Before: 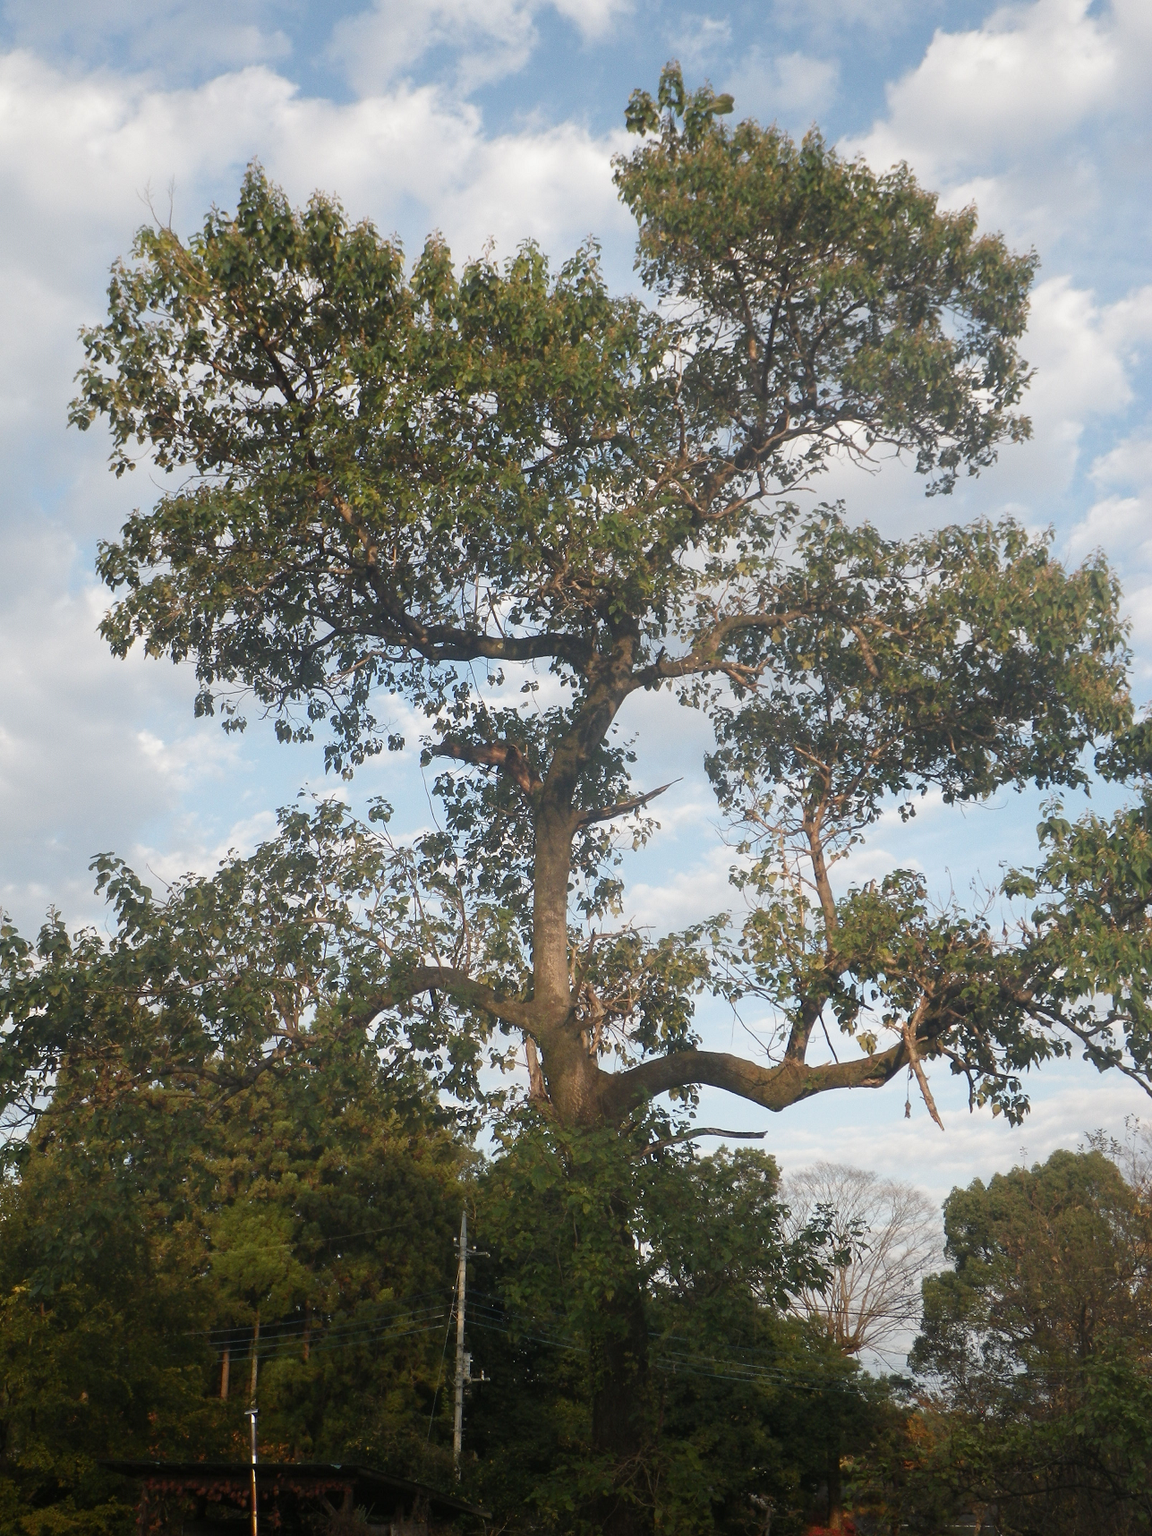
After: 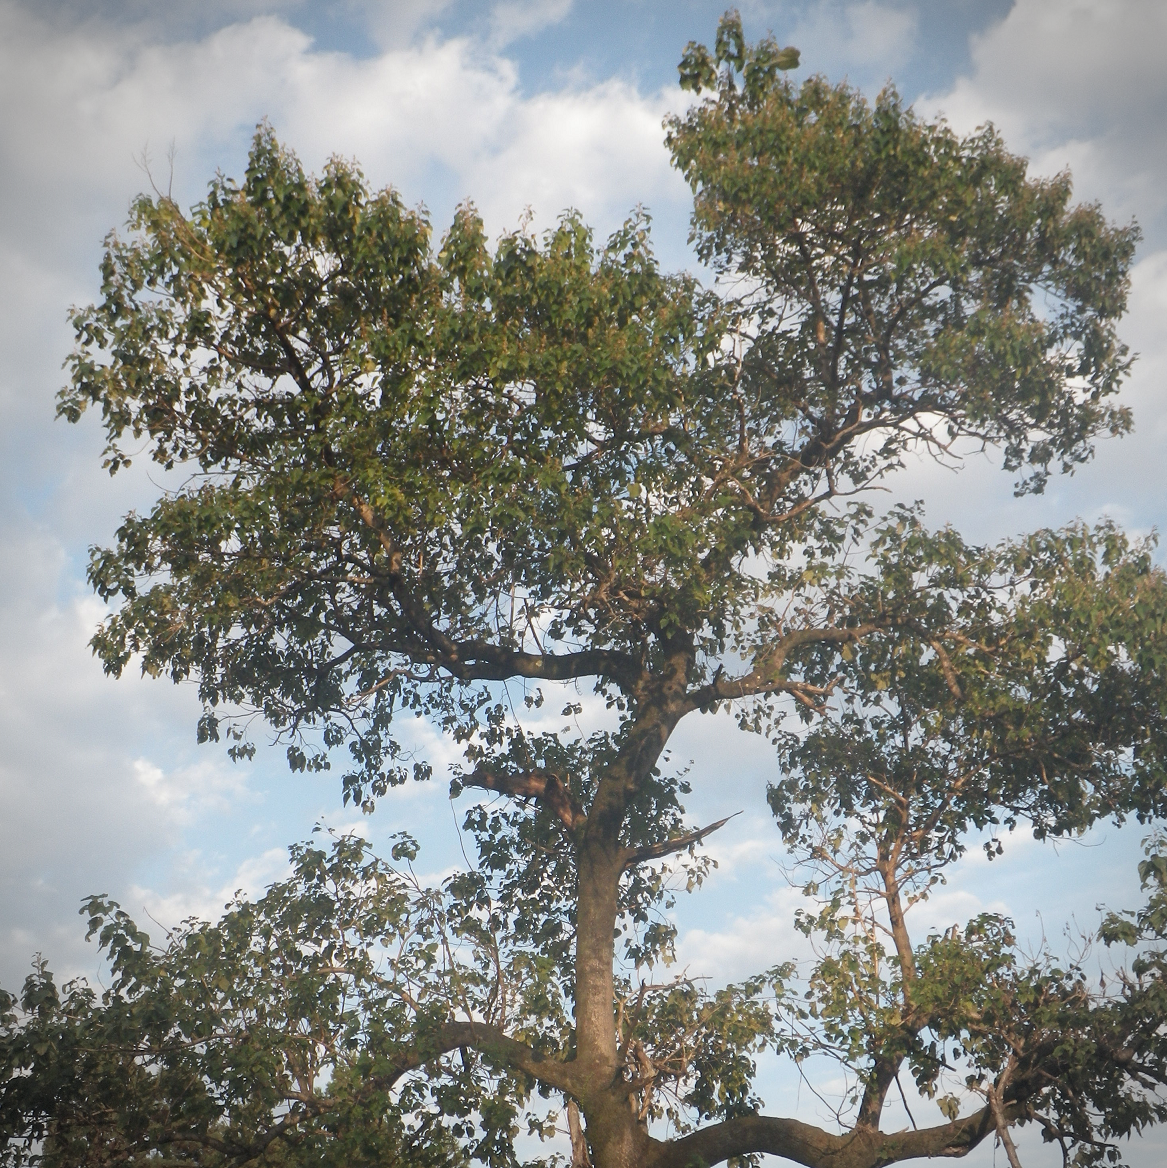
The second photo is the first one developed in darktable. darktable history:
exposure: exposure 0.029 EV, compensate highlight preservation false
crop: left 1.593%, top 3.429%, right 7.699%, bottom 28.476%
vignetting: fall-off radius 60.52%, dithering 8-bit output, unbound false
